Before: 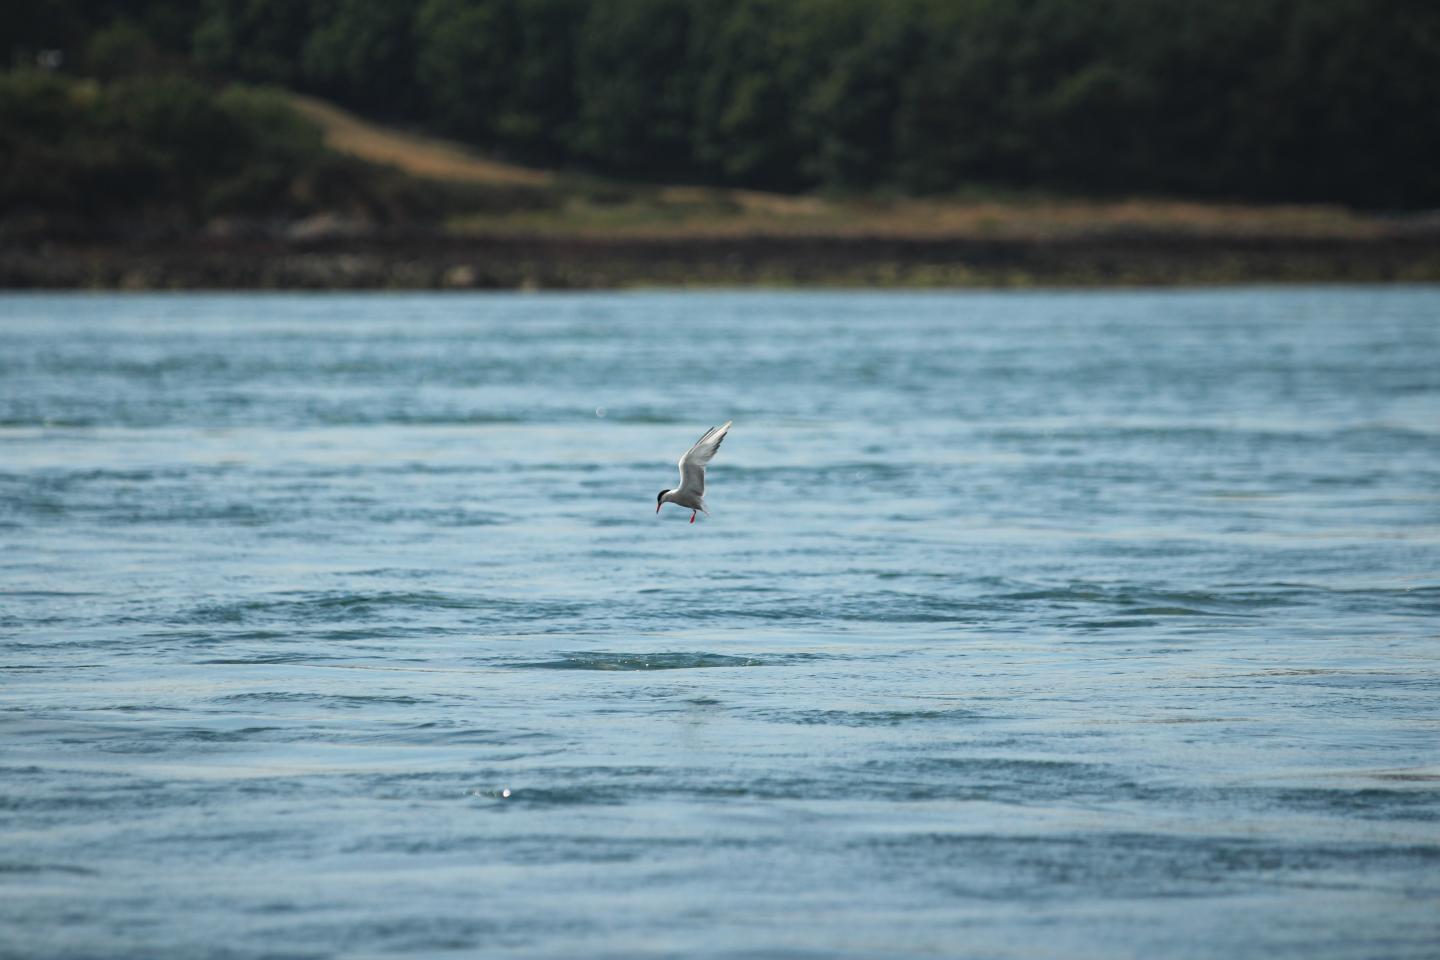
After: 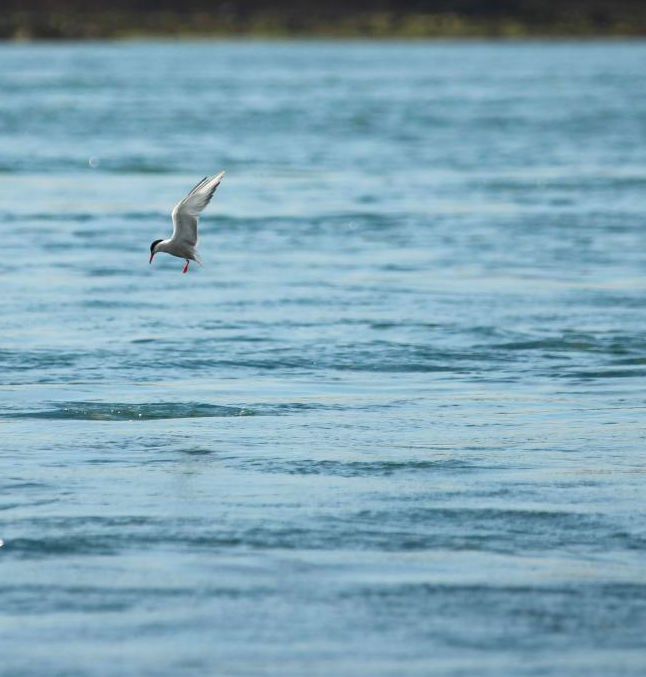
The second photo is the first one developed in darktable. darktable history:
crop: left 35.273%, top 26.063%, right 19.819%, bottom 3.378%
contrast brightness saturation: contrast 0.043, saturation 0.164
